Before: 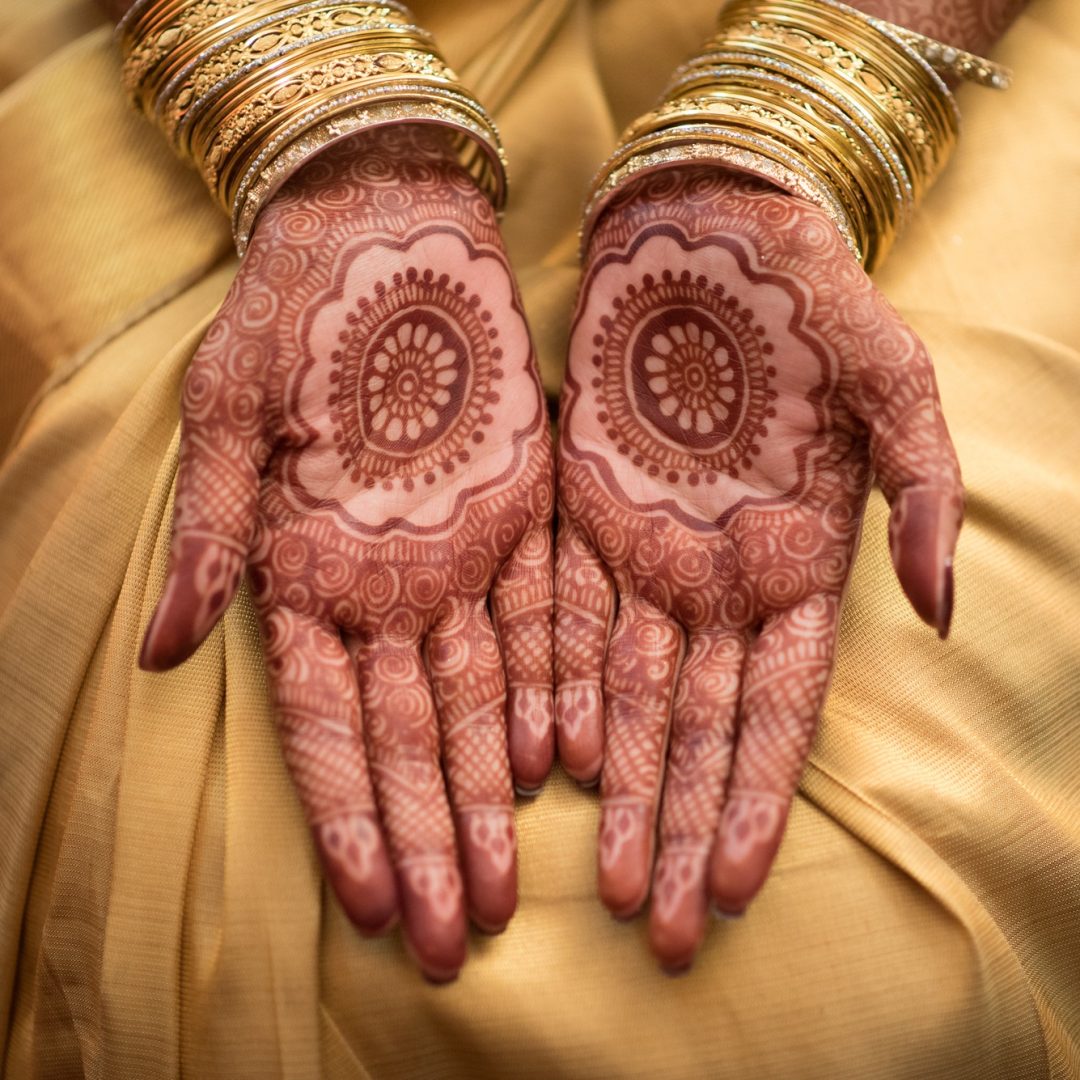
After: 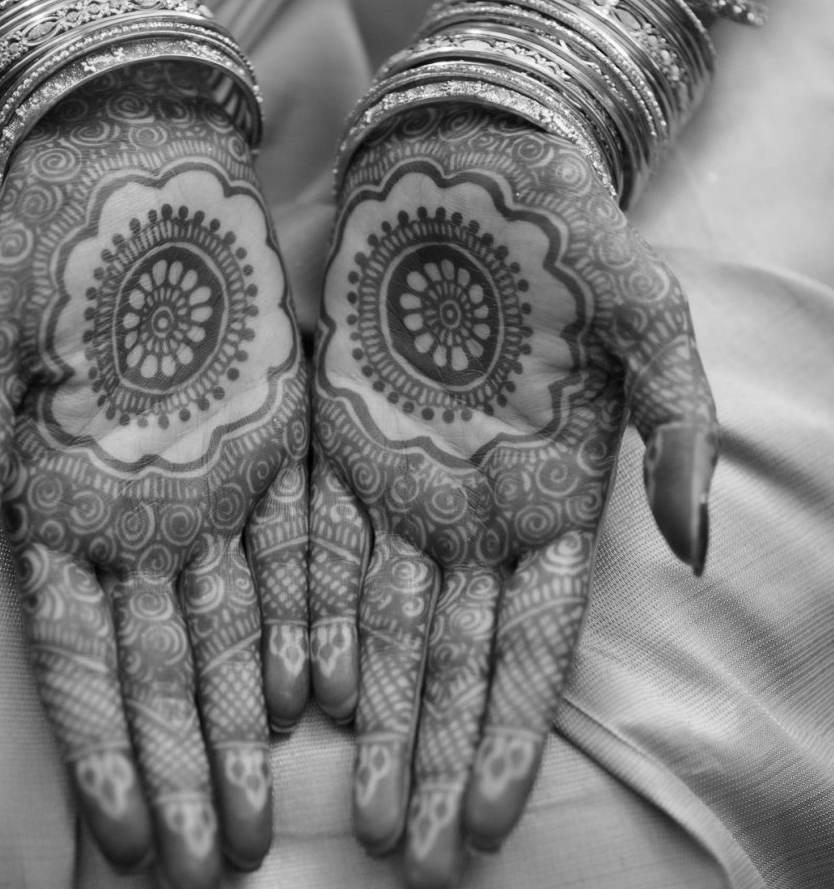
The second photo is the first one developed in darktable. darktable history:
color calibration: output gray [0.246, 0.254, 0.501, 0], x 0.382, y 0.371, temperature 3891.13 K
crop: left 22.729%, top 5.834%, bottom 11.84%
color zones: curves: ch1 [(0.29, 0.492) (0.373, 0.185) (0.509, 0.481)]; ch2 [(0.25, 0.462) (0.749, 0.457)]
